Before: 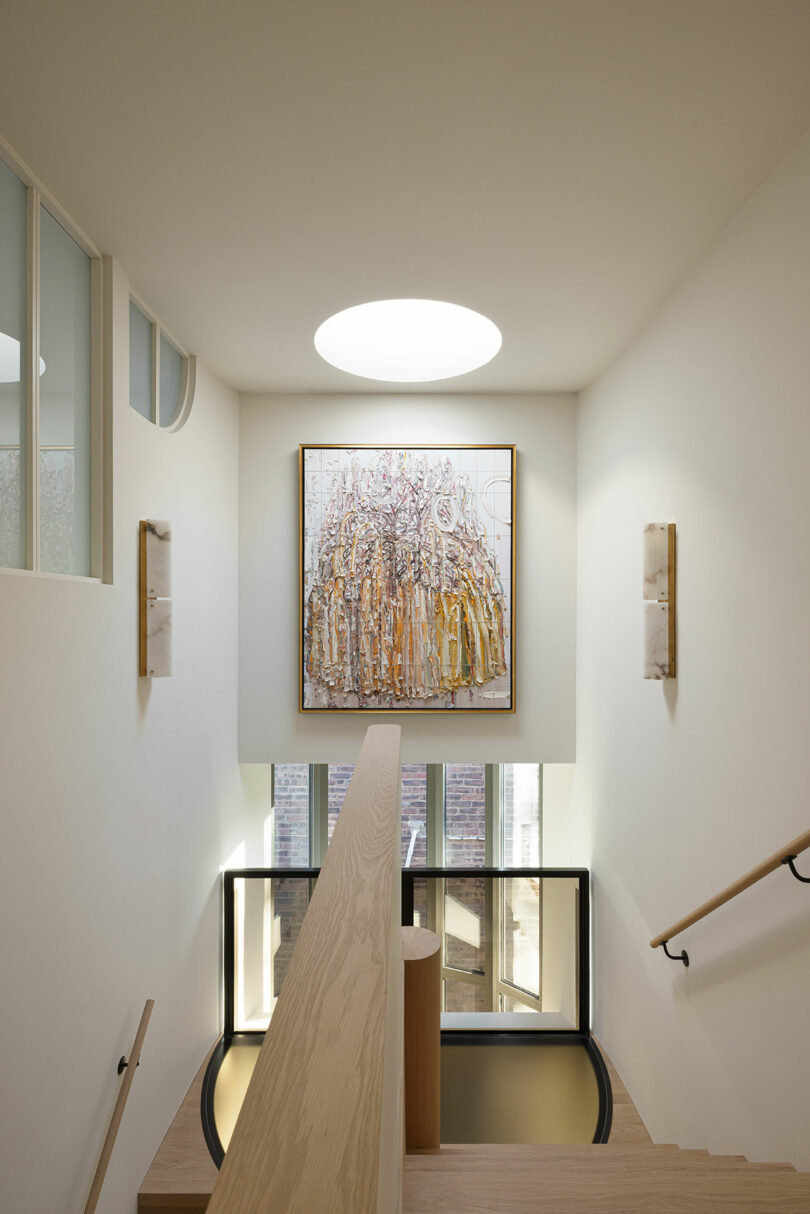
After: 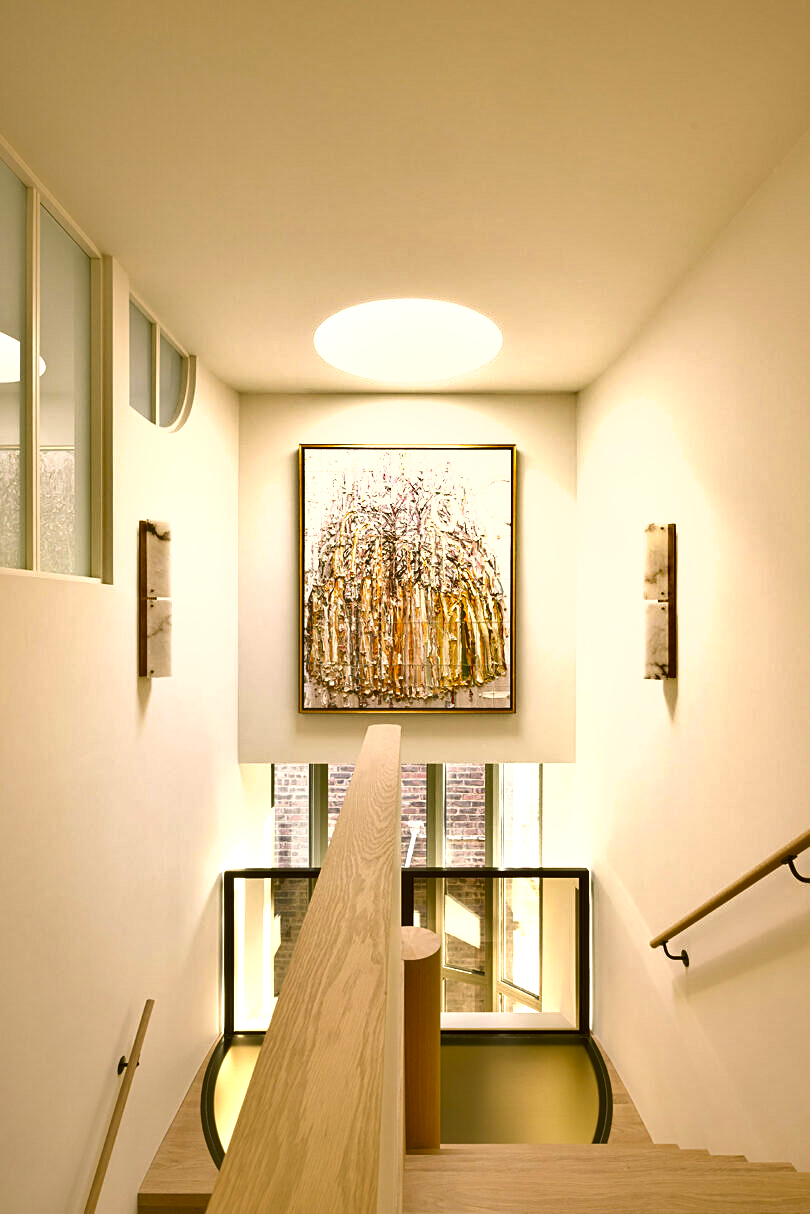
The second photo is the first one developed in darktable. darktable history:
exposure: black level correction -0.001, exposure 0.9 EV, compensate exposure bias true, compensate highlight preservation false
shadows and highlights: soften with gaussian
sharpen: amount 0.2
tone equalizer: on, module defaults
color correction: highlights a* 8.98, highlights b* 15.09, shadows a* -0.49, shadows b* 26.52
